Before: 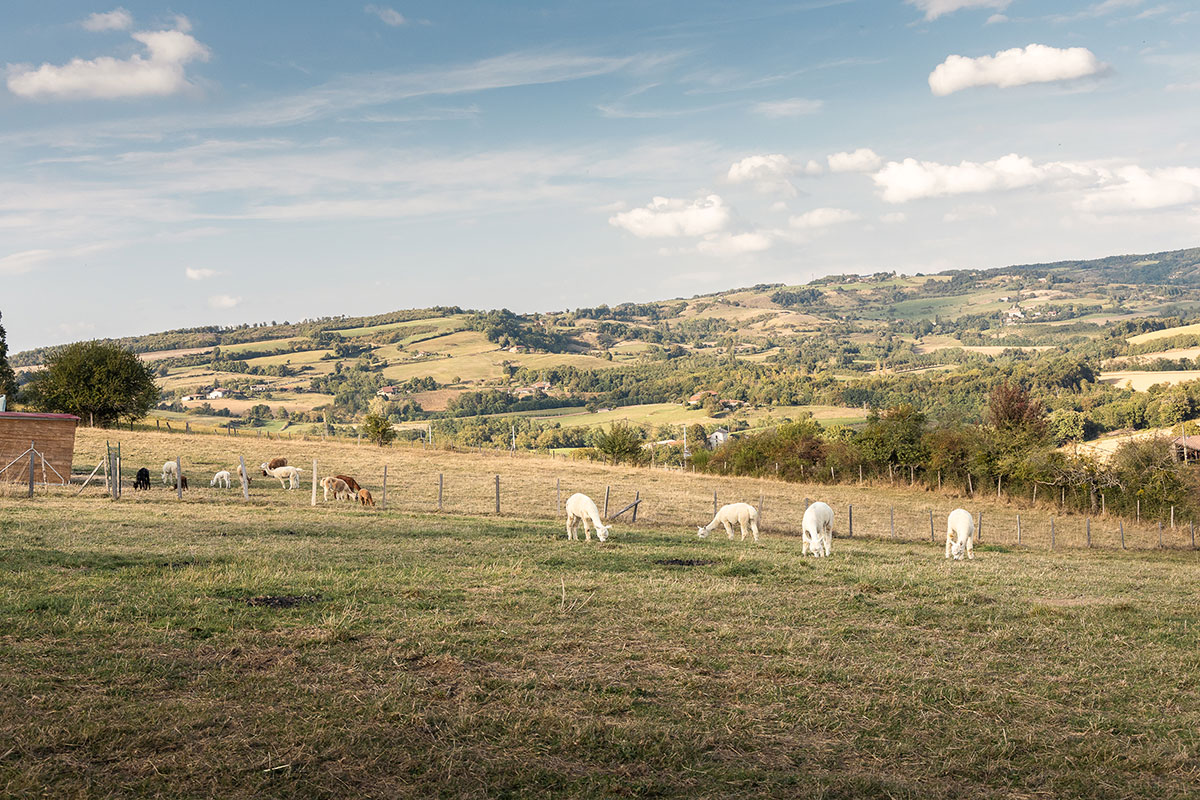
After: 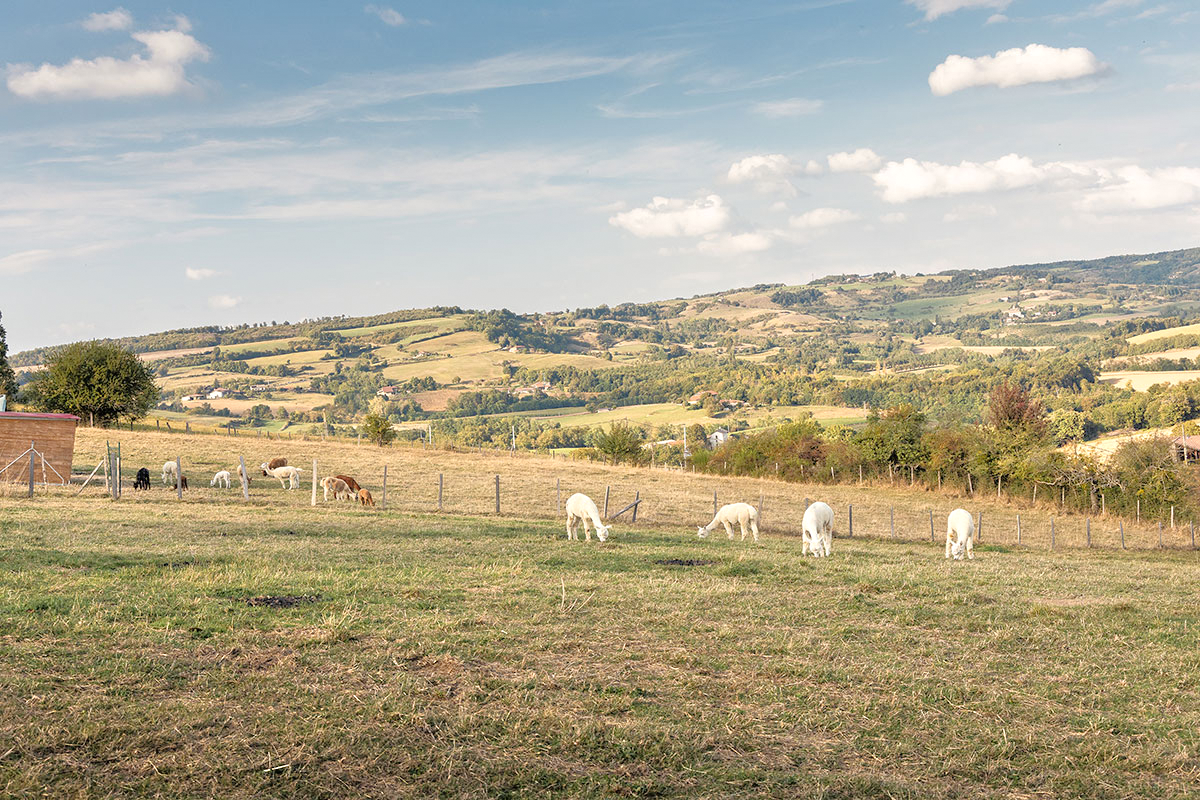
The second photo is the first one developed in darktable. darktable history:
grain: coarseness 0.81 ISO, strength 1.34%, mid-tones bias 0%
tone equalizer: -7 EV 0.15 EV, -6 EV 0.6 EV, -5 EV 1.15 EV, -4 EV 1.33 EV, -3 EV 1.15 EV, -2 EV 0.6 EV, -1 EV 0.15 EV, mask exposure compensation -0.5 EV
